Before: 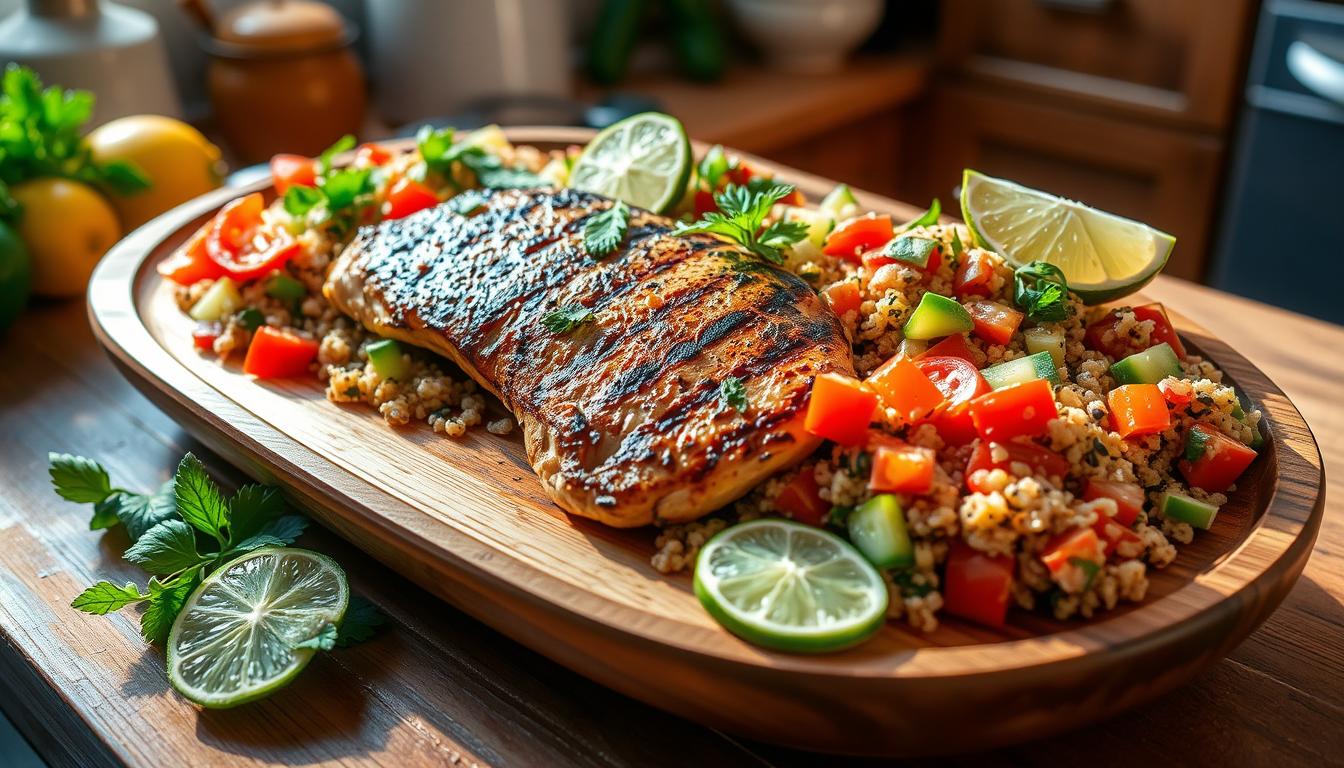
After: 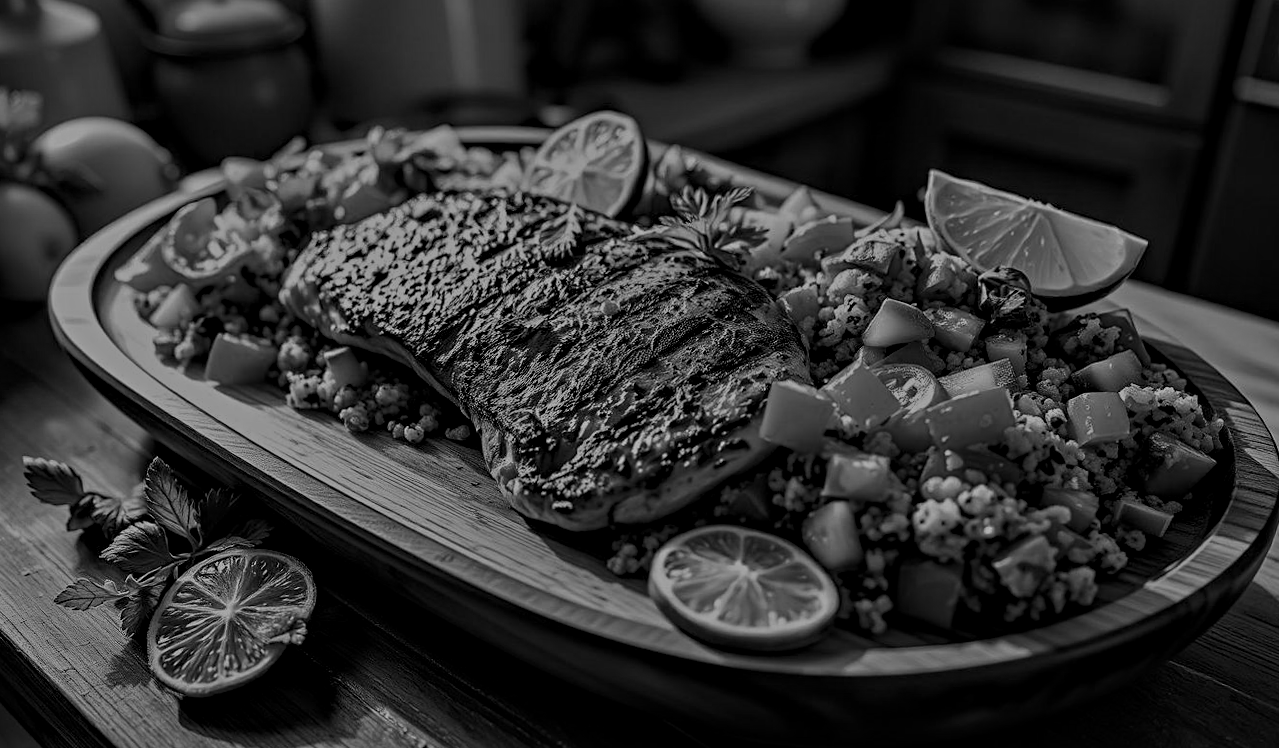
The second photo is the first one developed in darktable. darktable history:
contrast equalizer: octaves 7, y [[0.5, 0.542, 0.583, 0.625, 0.667, 0.708], [0.5 ×6], [0.5 ×6], [0 ×6], [0 ×6]]
monochrome: on, module defaults
exposure: exposure -2.002 EV, compensate highlight preservation false
rotate and perspective: rotation 0.074°, lens shift (vertical) 0.096, lens shift (horizontal) -0.041, crop left 0.043, crop right 0.952, crop top 0.024, crop bottom 0.979
